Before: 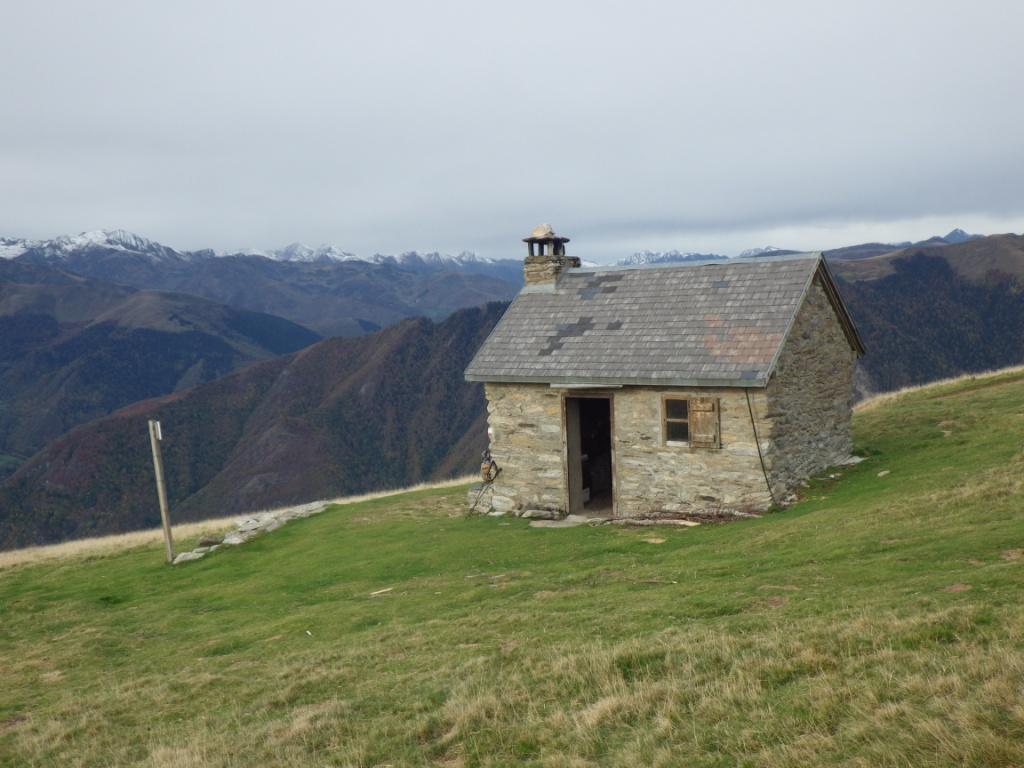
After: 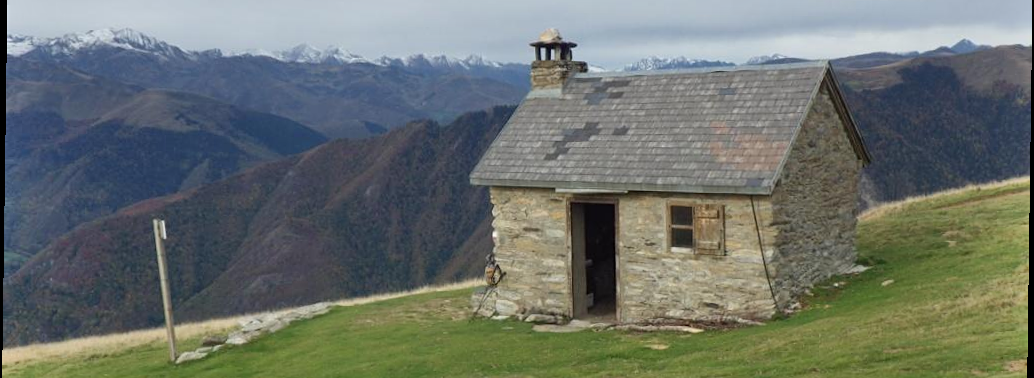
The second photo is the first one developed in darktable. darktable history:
shadows and highlights: low approximation 0.01, soften with gaussian
rotate and perspective: rotation 0.8°, automatic cropping off
crop and rotate: top 26.056%, bottom 25.543%
sharpen: amount 0.2
